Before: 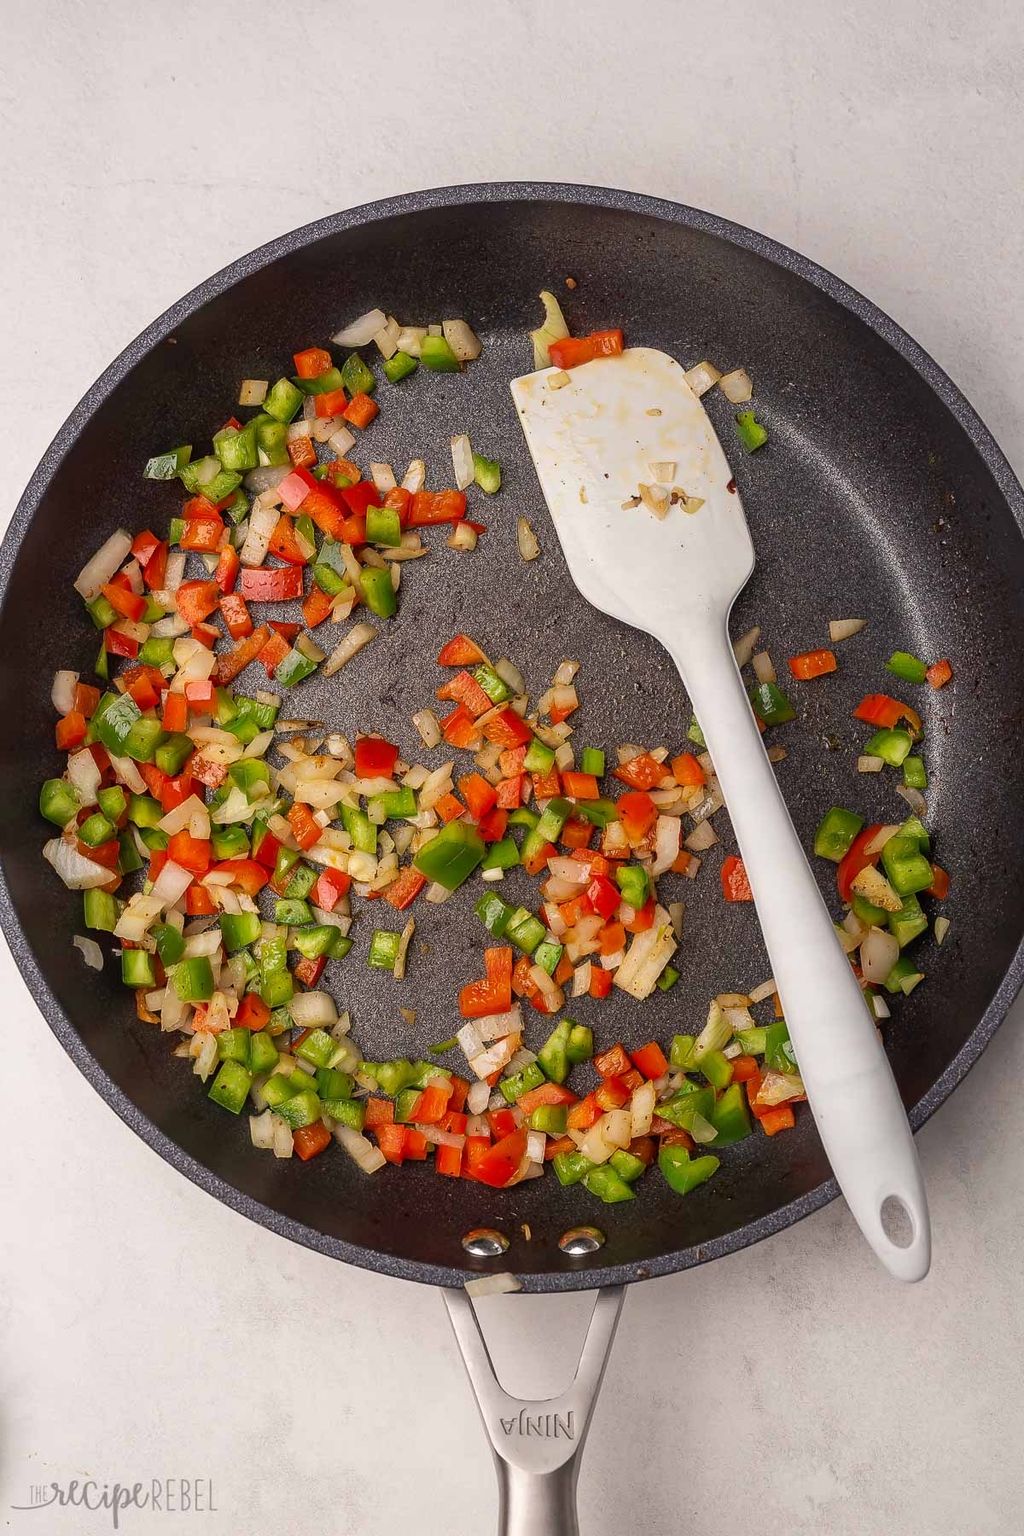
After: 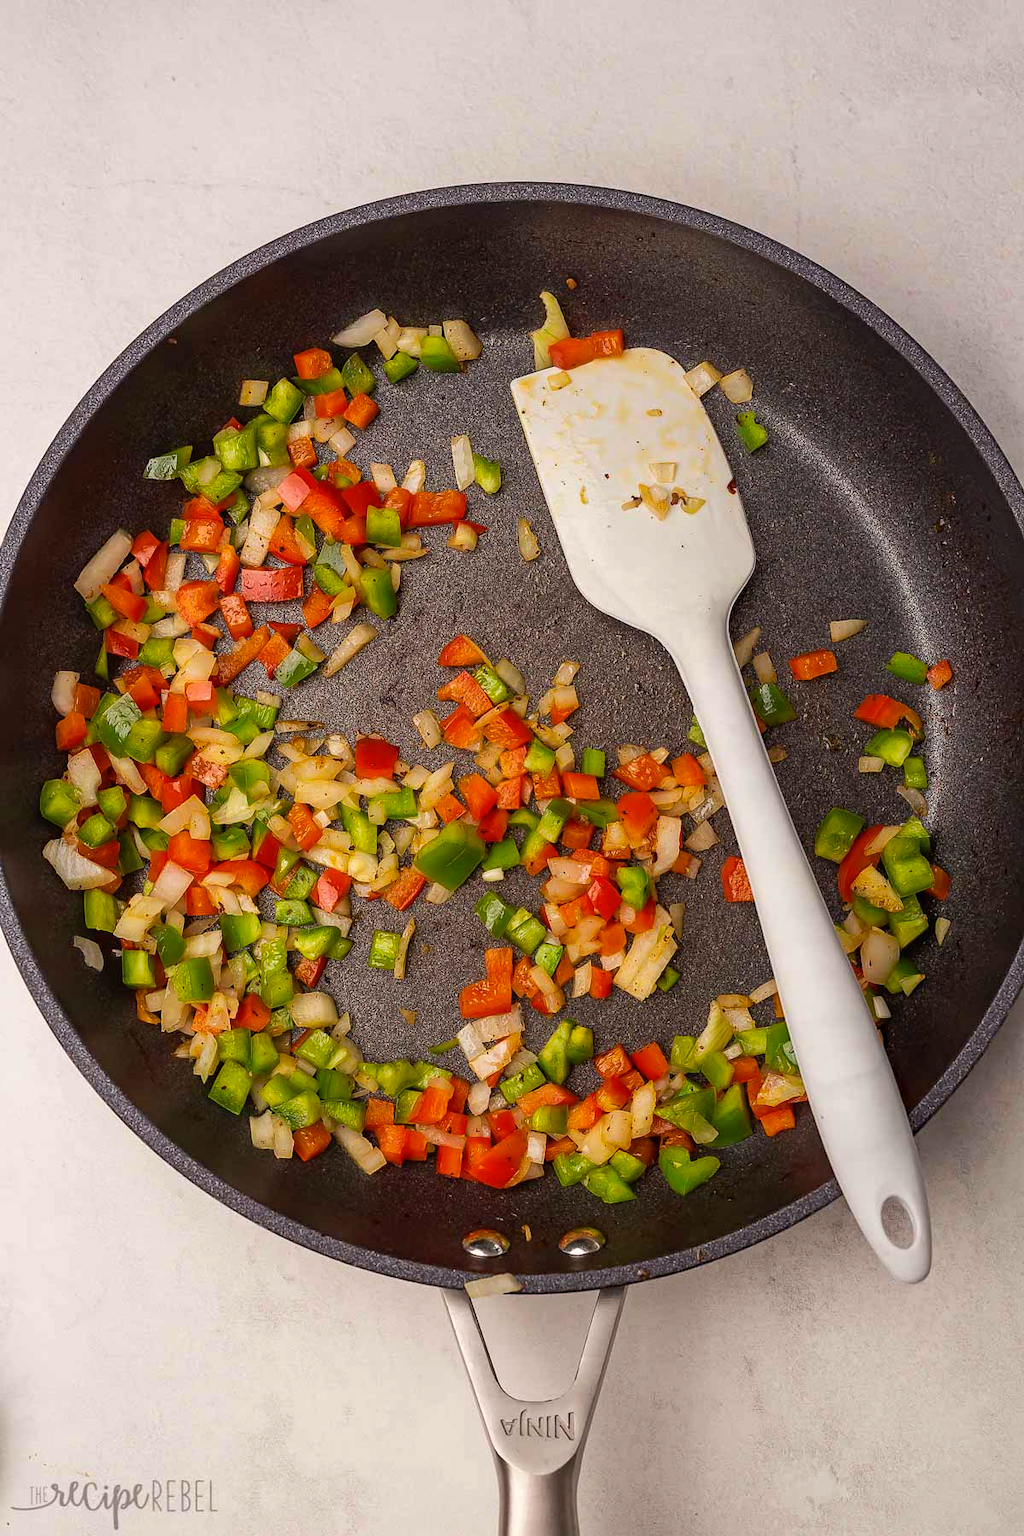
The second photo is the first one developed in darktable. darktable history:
color balance rgb: power › chroma 0.652%, power › hue 60°, linear chroma grading › shadows -7.886%, linear chroma grading › global chroma 9.993%, perceptual saturation grading › global saturation 0.672%, global vibrance 20%
crop: bottom 0.053%
haze removal: adaptive false
